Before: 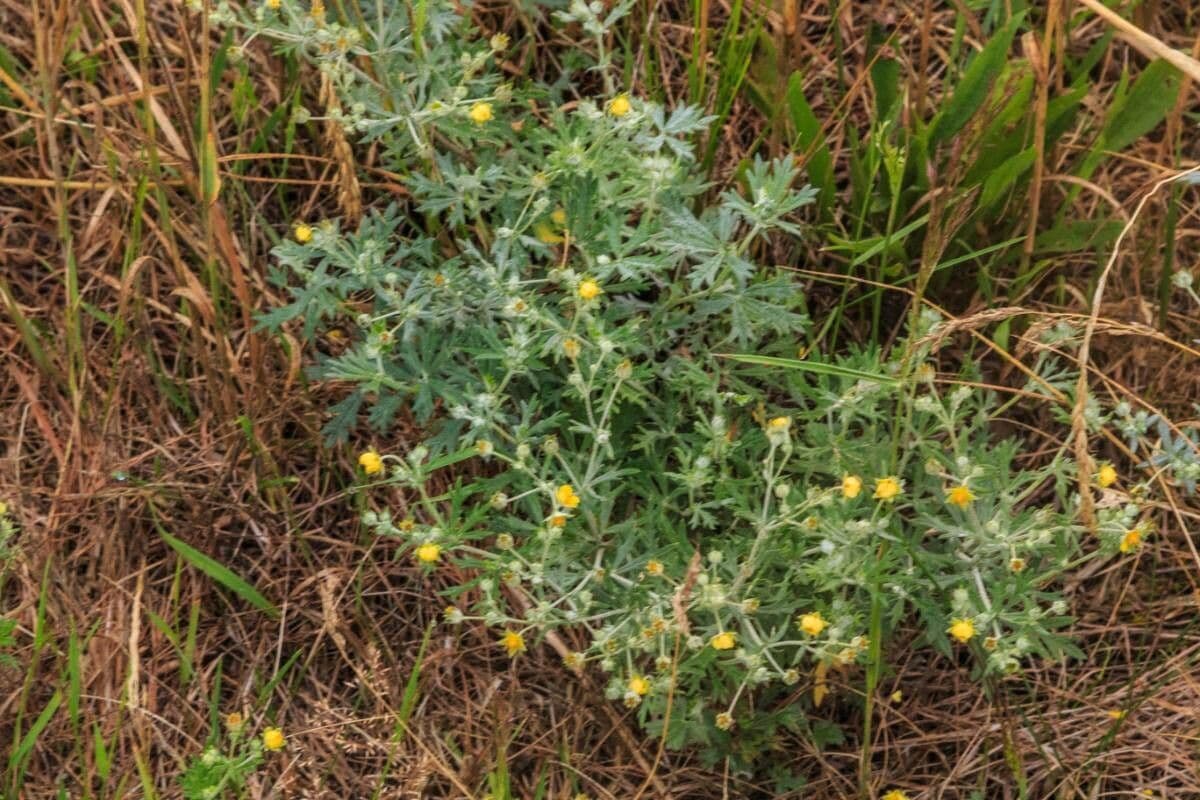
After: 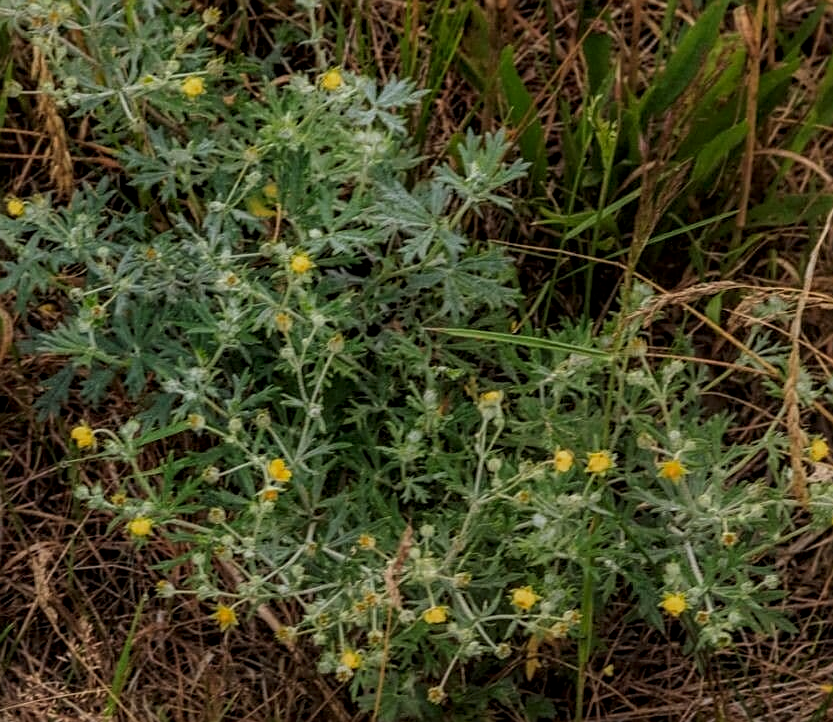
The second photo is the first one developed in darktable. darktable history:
shadows and highlights: radius 120.93, shadows 21.76, white point adjustment -9.7, highlights -14.44, soften with gaussian
sharpen: on, module defaults
local contrast: on, module defaults
crop and rotate: left 24.07%, top 3.372%, right 6.507%, bottom 6.331%
exposure: exposure -0.974 EV, compensate highlight preservation false
tone equalizer: -8 EV -0.779 EV, -7 EV -0.725 EV, -6 EV -0.636 EV, -5 EV -0.405 EV, -3 EV 0.372 EV, -2 EV 0.6 EV, -1 EV 0.7 EV, +0 EV 0.741 EV, luminance estimator HSV value / RGB max
